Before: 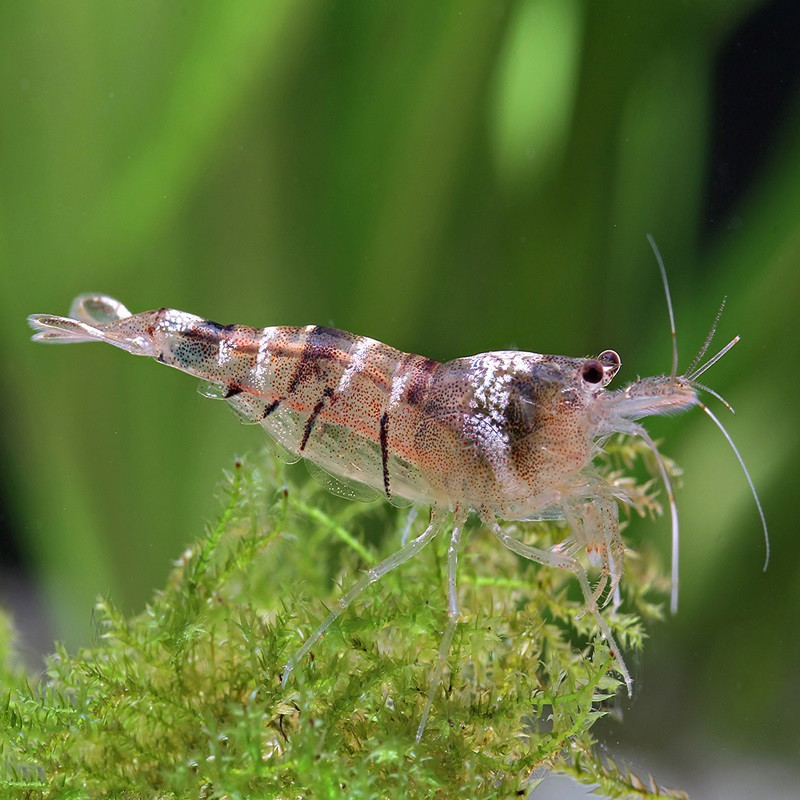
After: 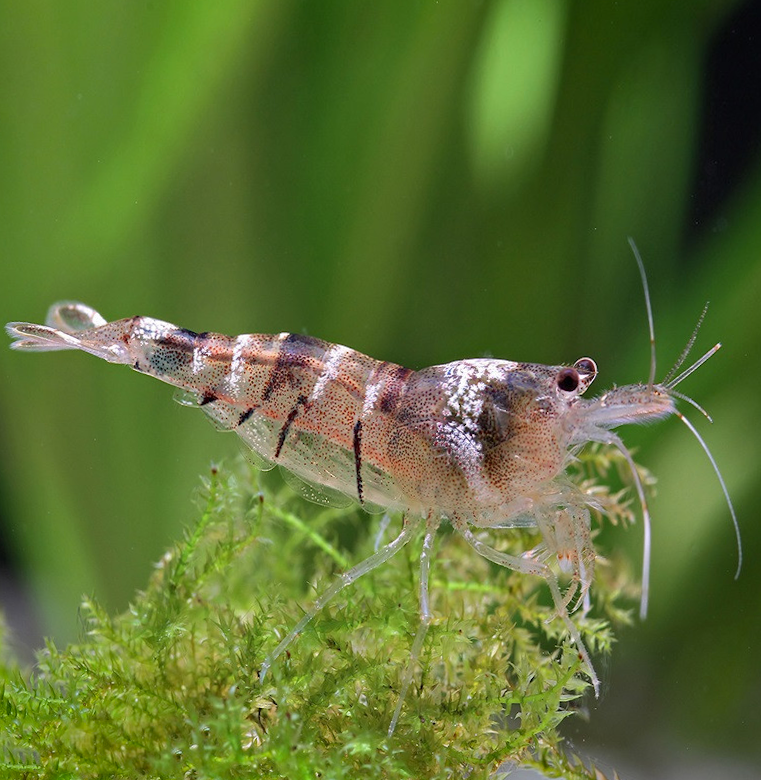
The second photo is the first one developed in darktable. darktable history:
vignetting: brightness -0.233, saturation 0.141
rotate and perspective: rotation 0.074°, lens shift (vertical) 0.096, lens shift (horizontal) -0.041, crop left 0.043, crop right 0.952, crop top 0.024, crop bottom 0.979
